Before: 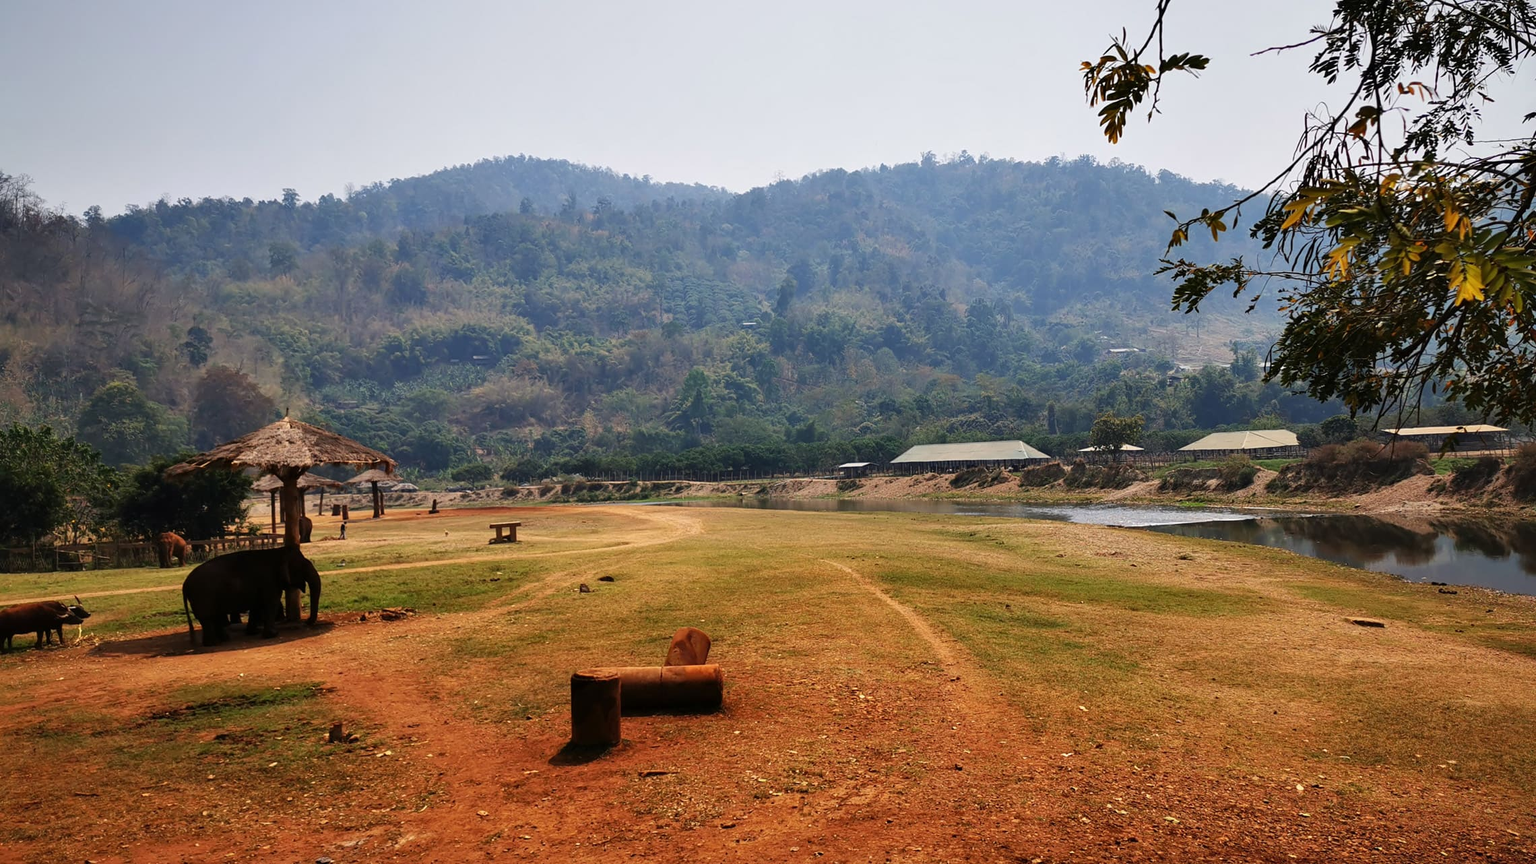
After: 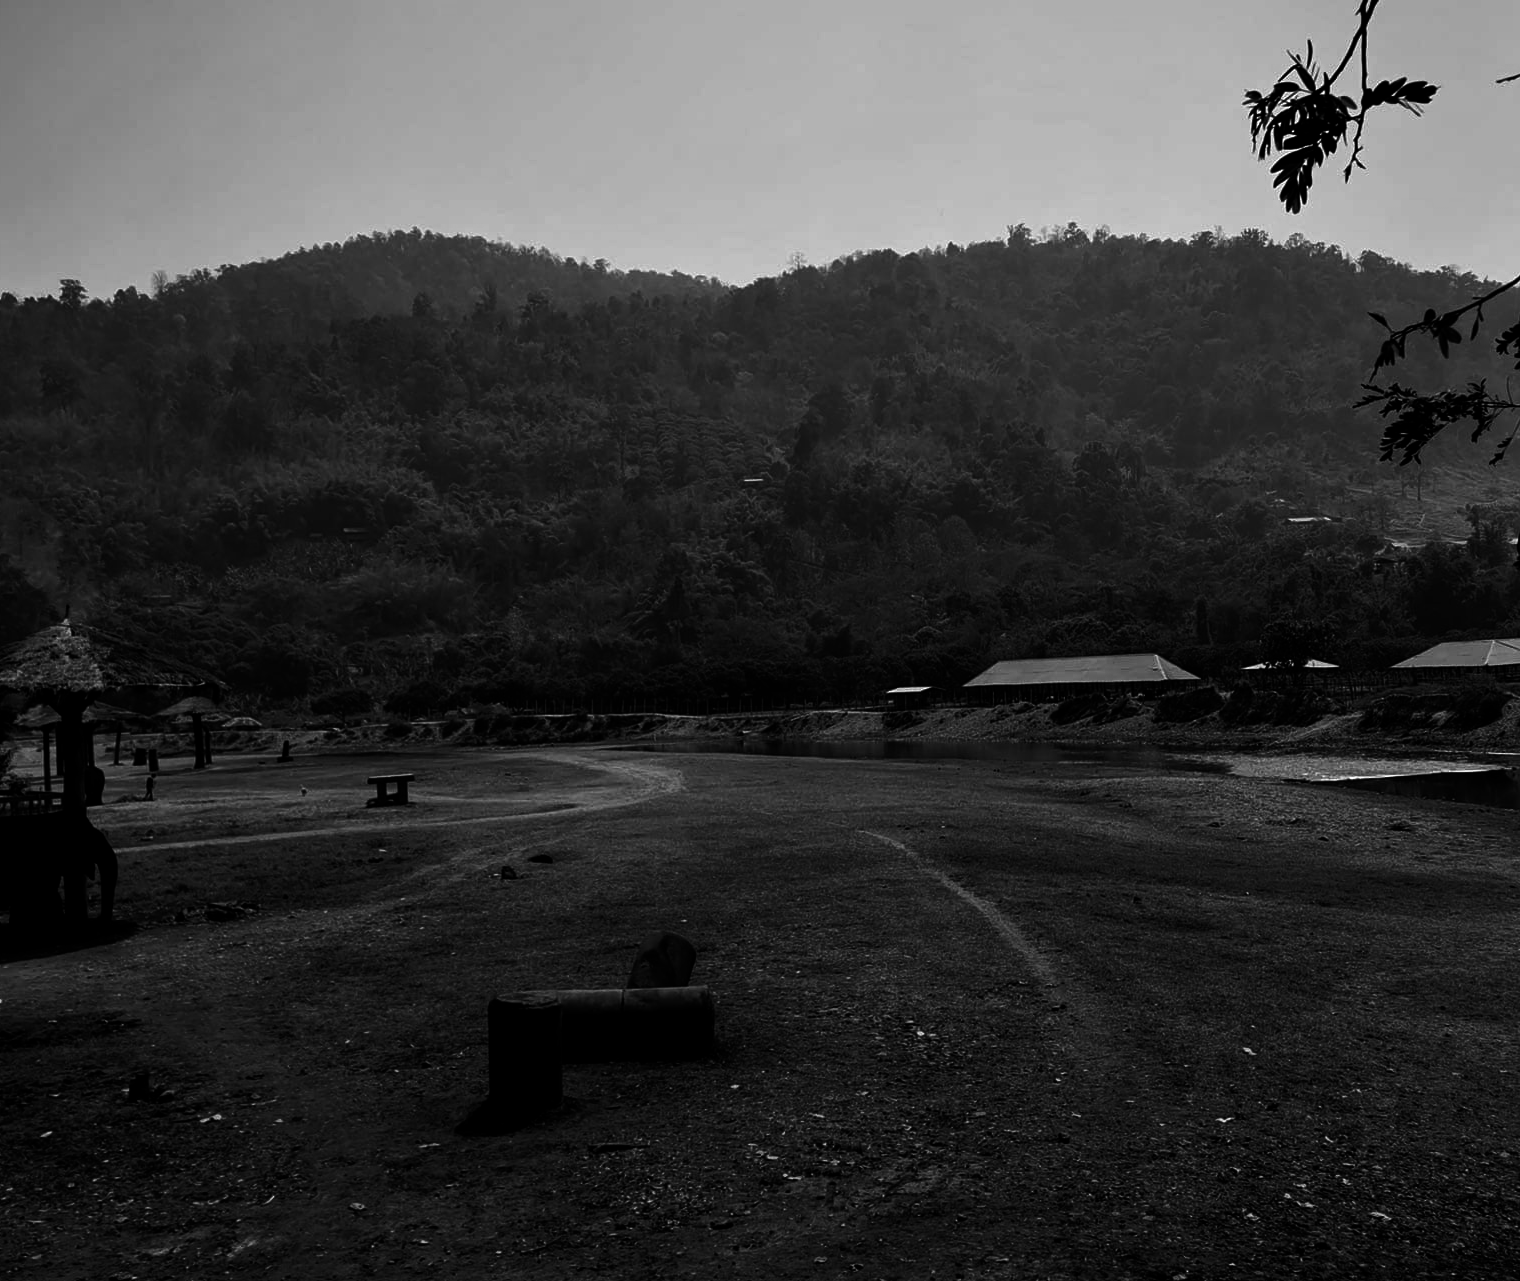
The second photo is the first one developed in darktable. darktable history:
crop and rotate: left 15.754%, right 17.579%
contrast brightness saturation: contrast 0.02, brightness -1, saturation -1
white balance: red 0.766, blue 1.537
